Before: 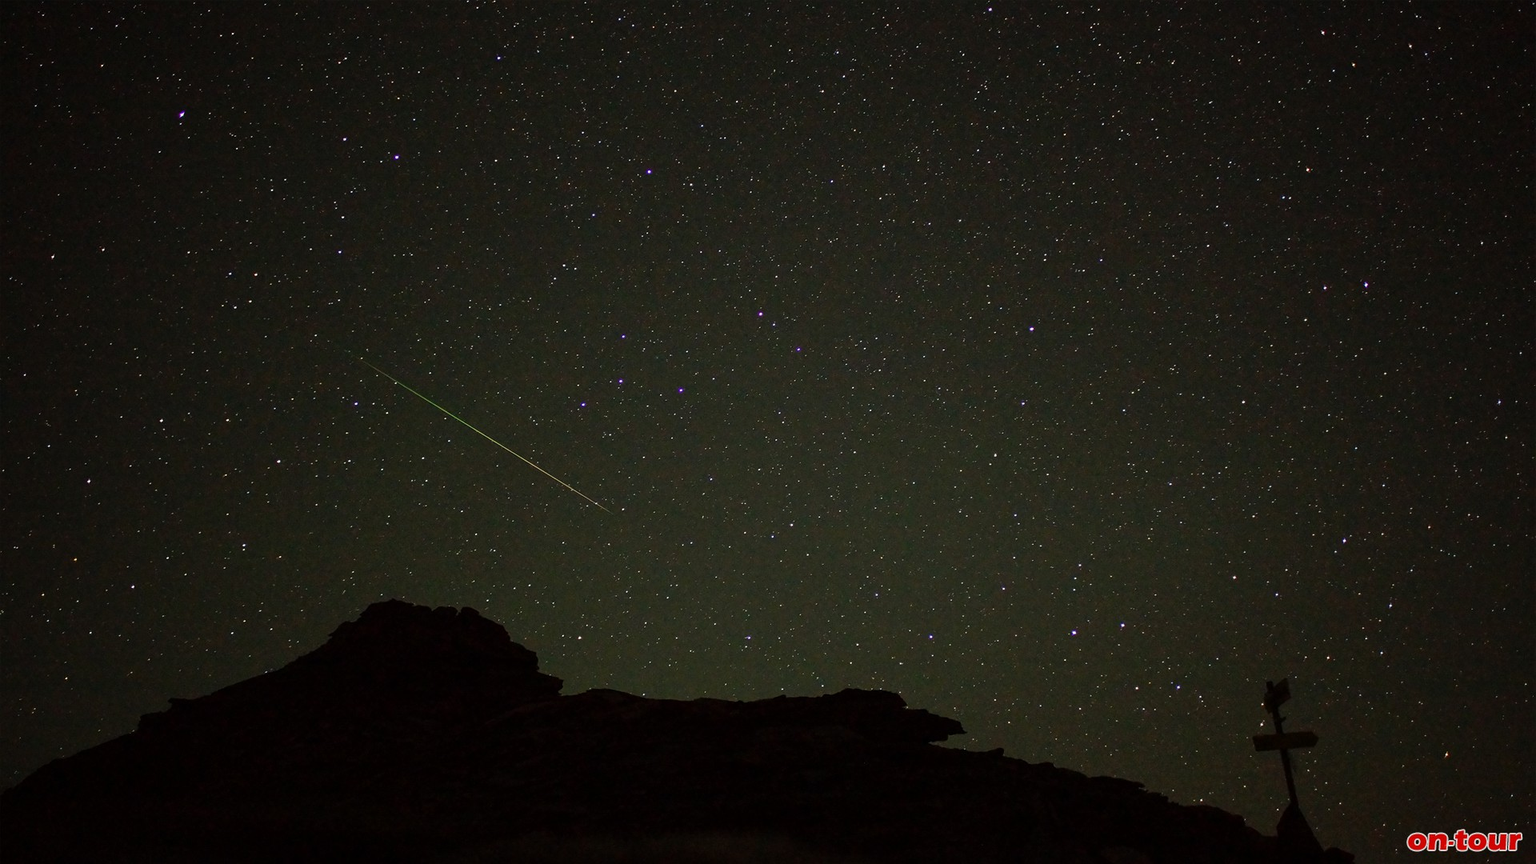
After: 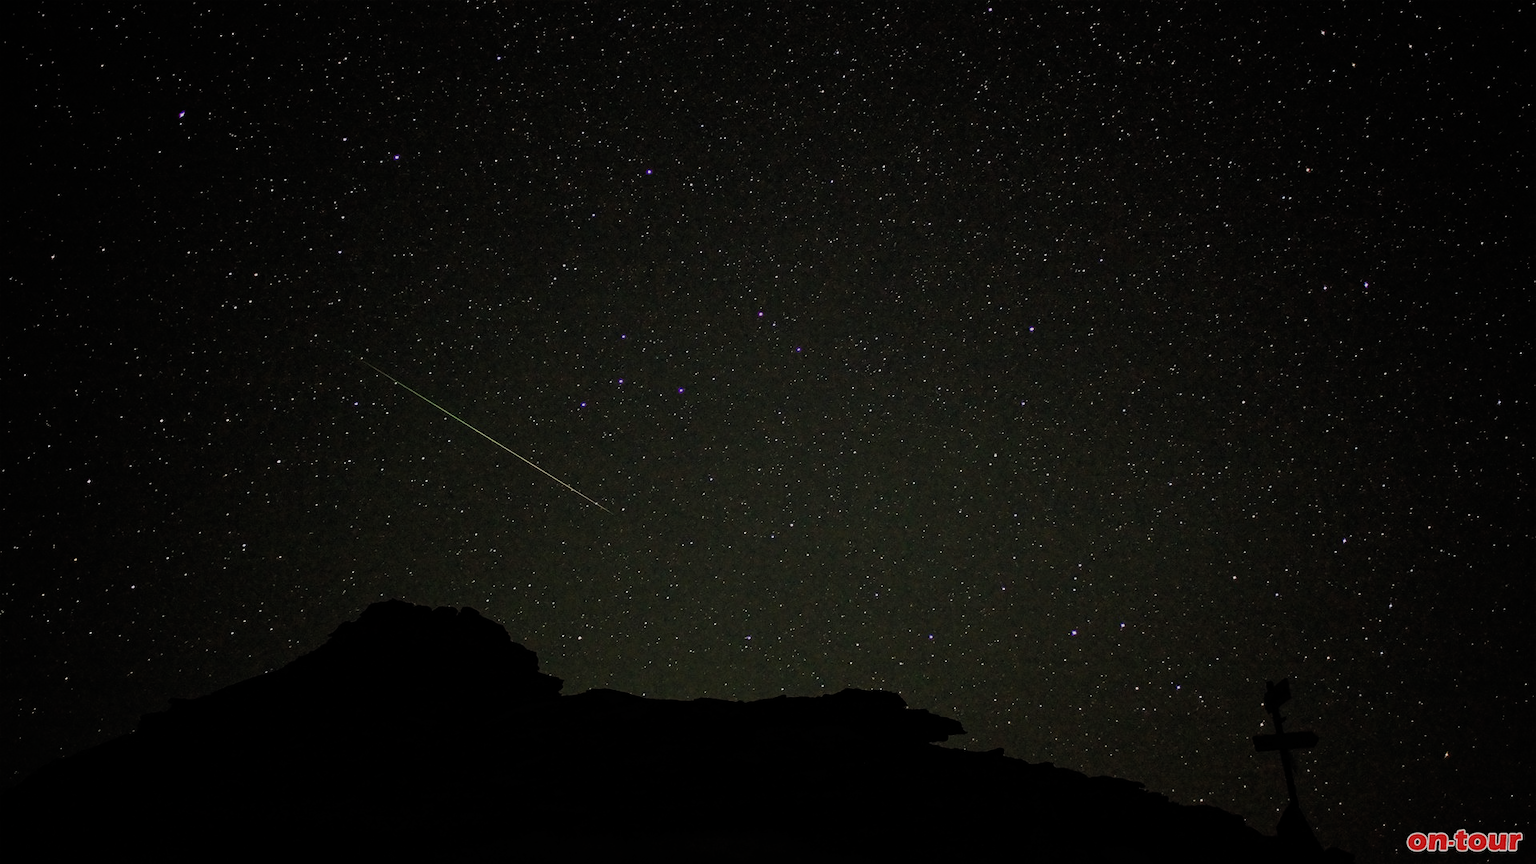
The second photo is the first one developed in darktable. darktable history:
filmic rgb: black relative exposure -7.65 EV, white relative exposure 4.56 EV, hardness 3.61, add noise in highlights 0.001, color science v3 (2019), use custom middle-gray values true, contrast in highlights soft
haze removal: adaptive false
